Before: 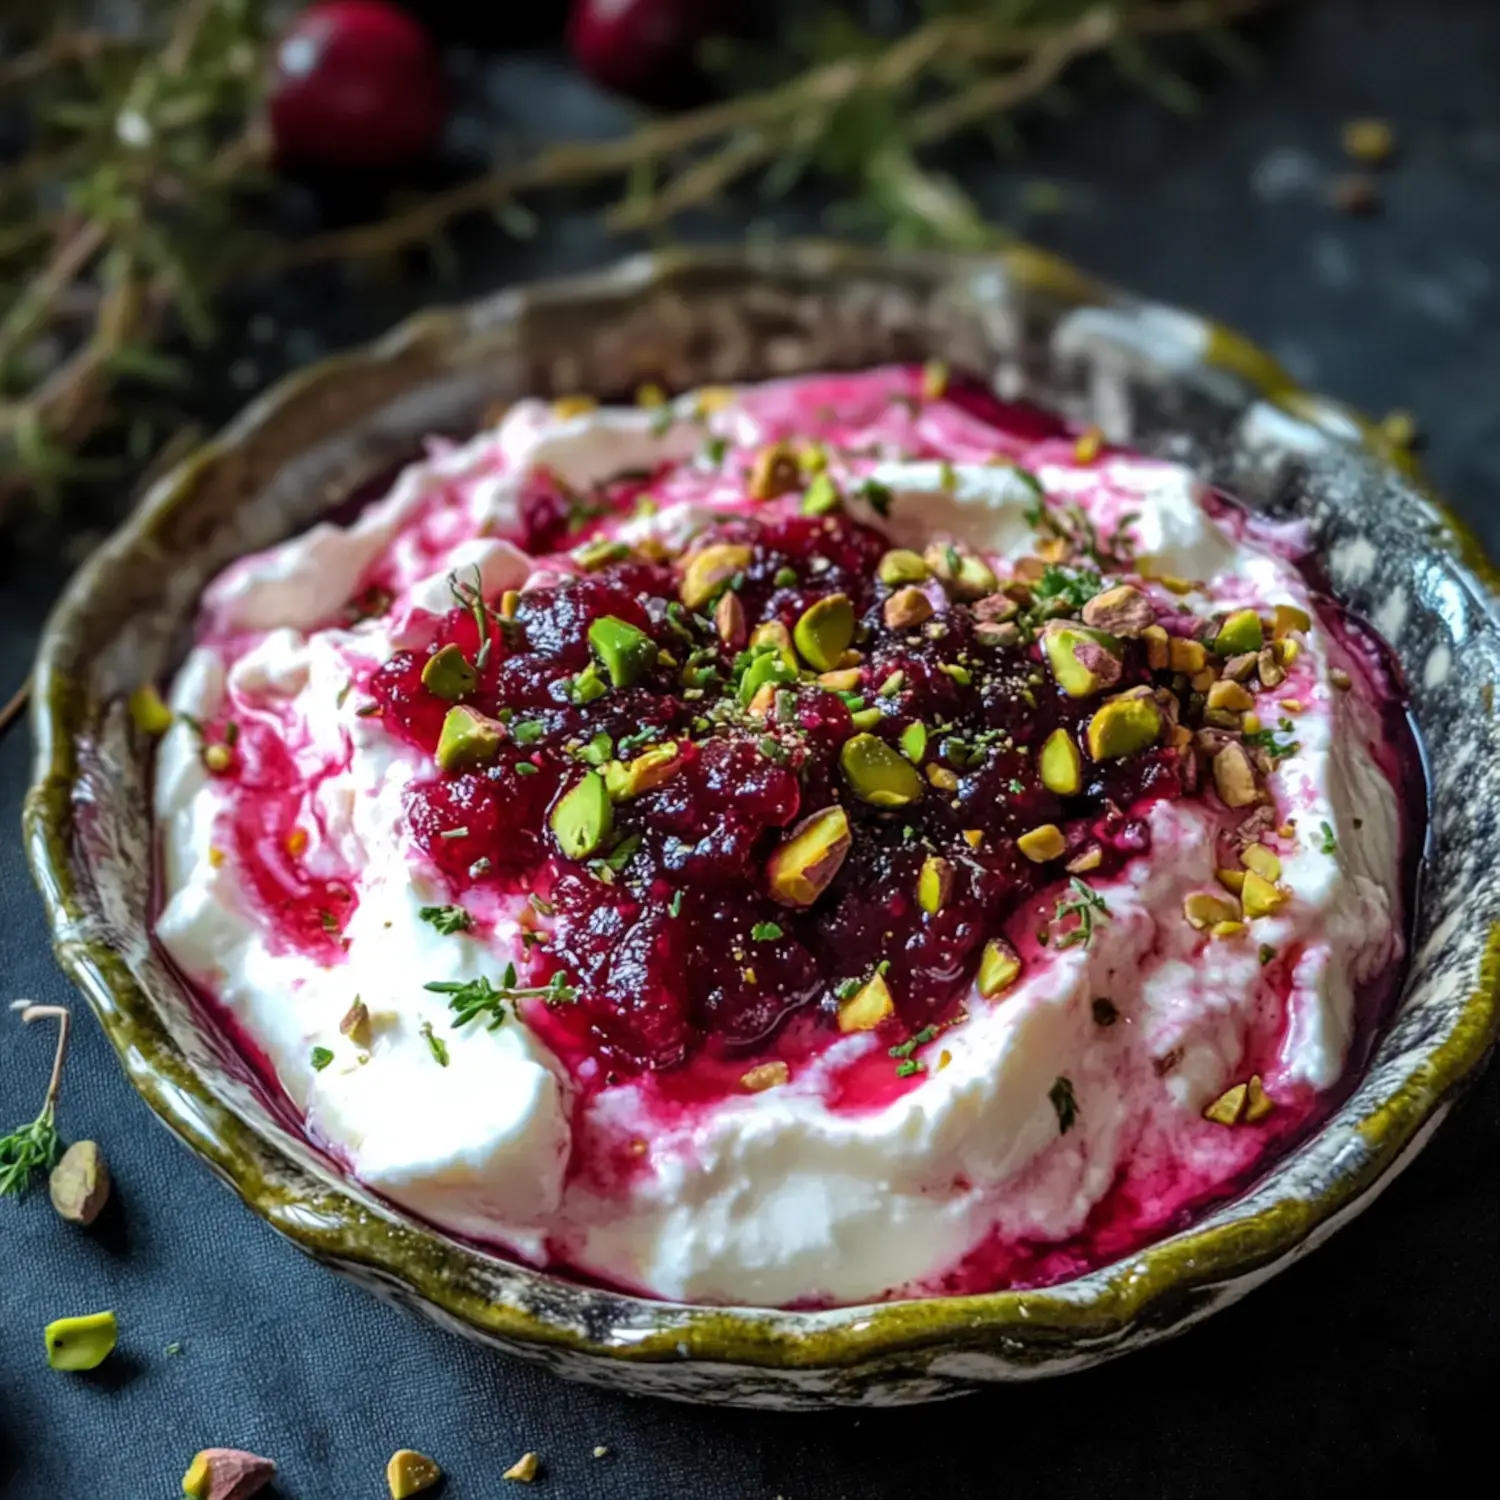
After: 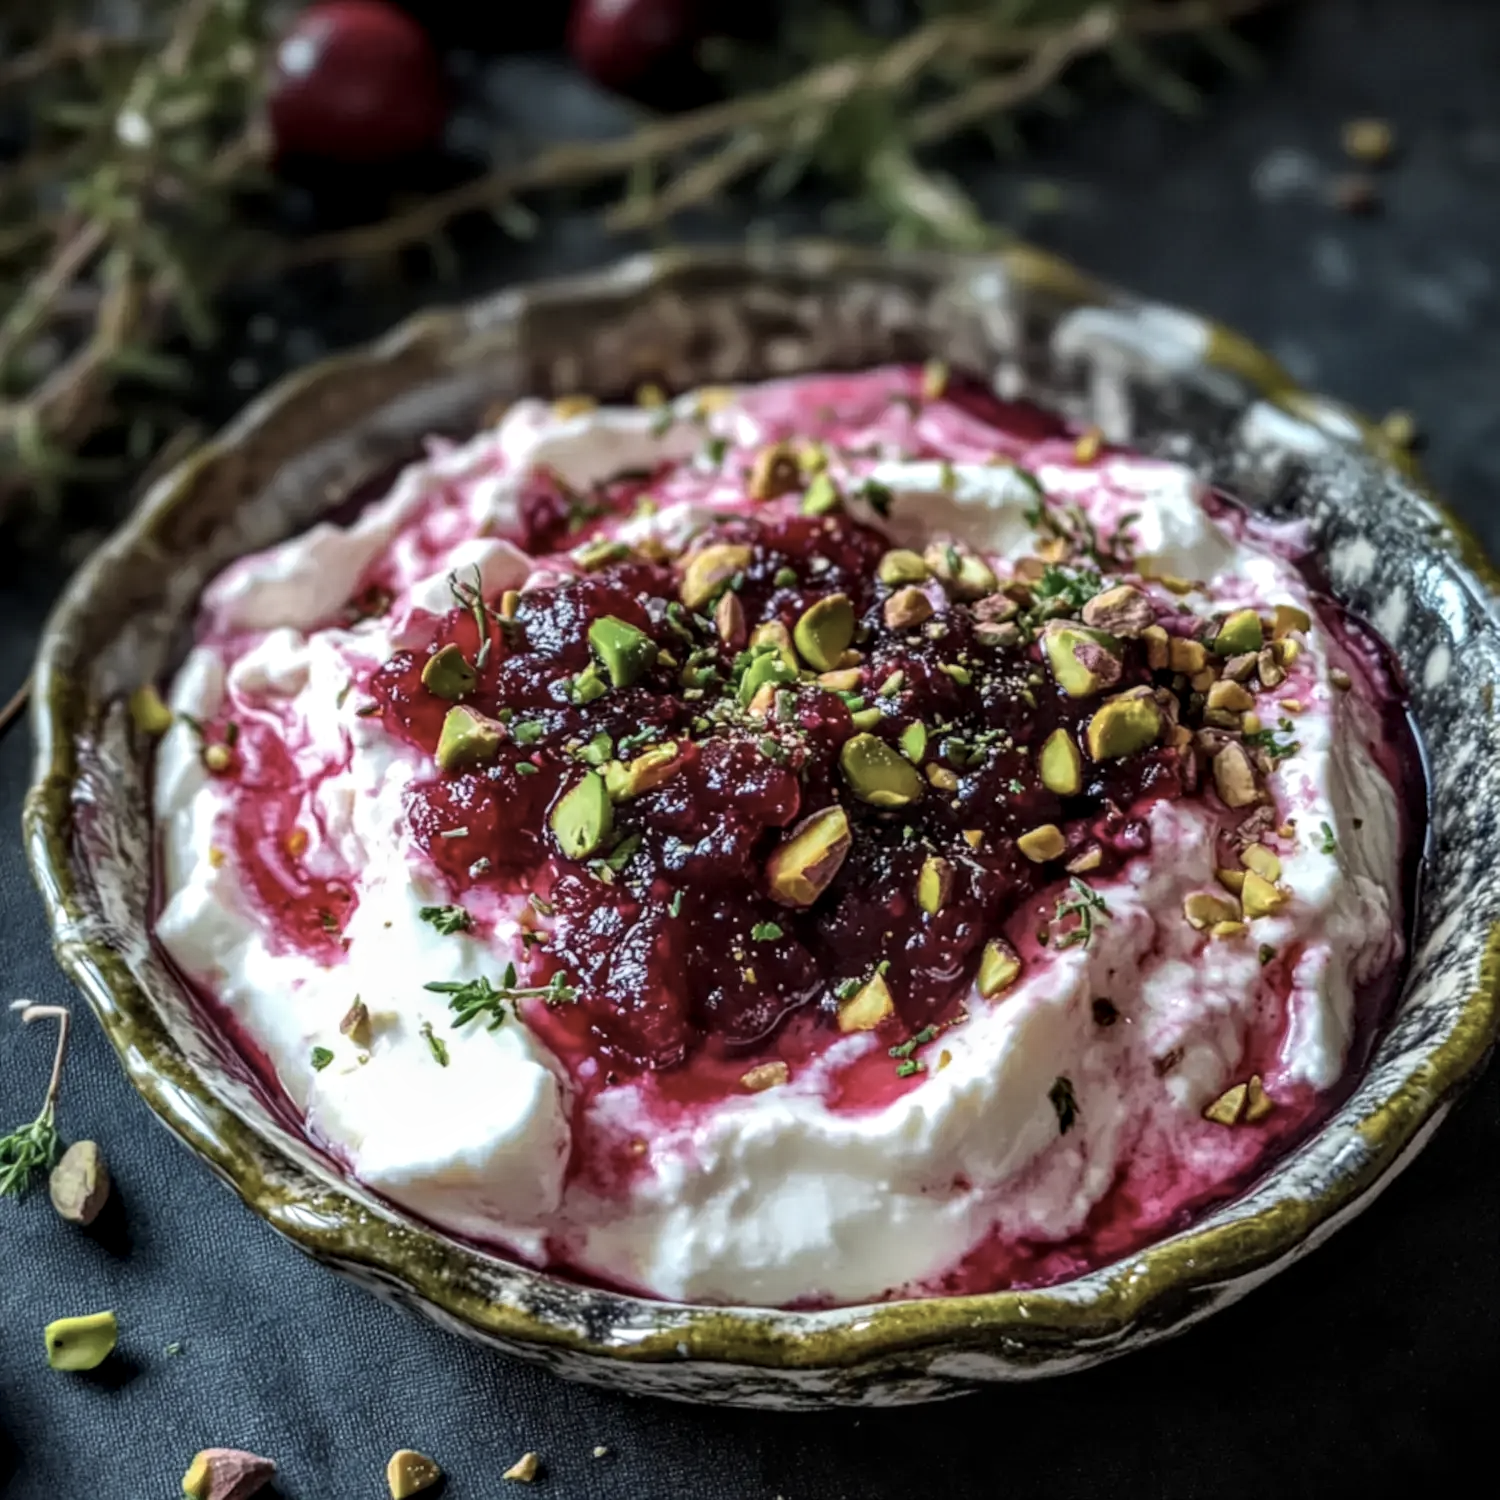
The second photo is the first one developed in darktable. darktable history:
local contrast: on, module defaults
white balance: emerald 1
contrast brightness saturation: contrast 0.1, saturation -0.3
